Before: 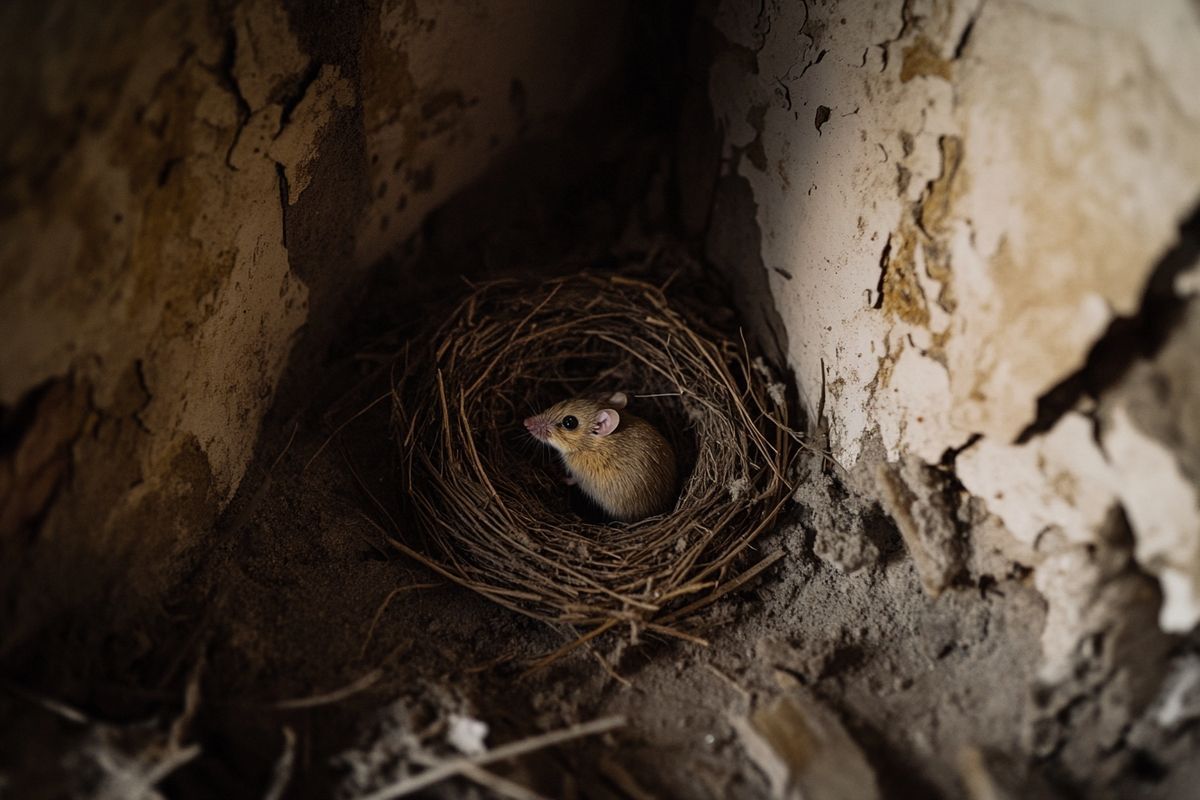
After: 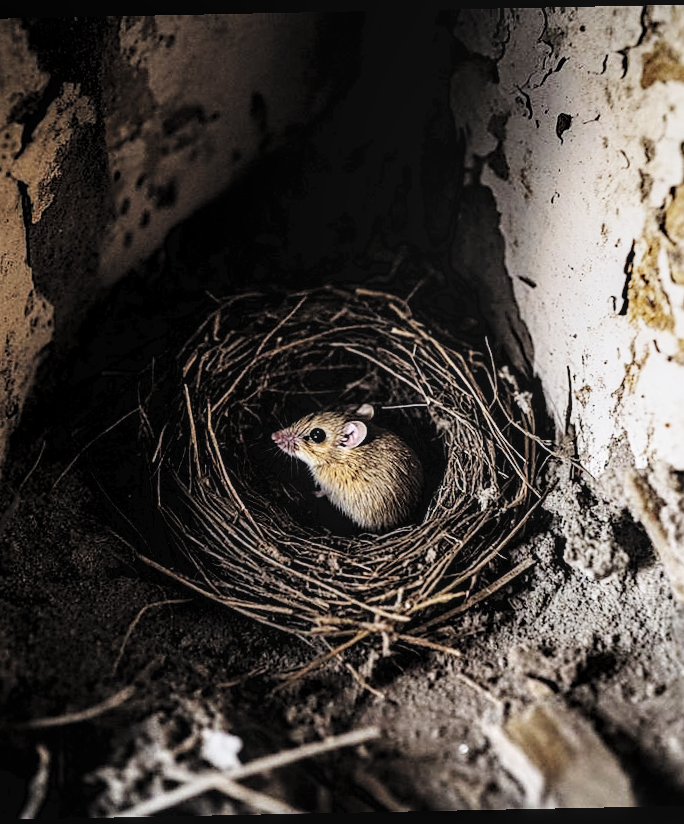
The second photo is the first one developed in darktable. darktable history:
rotate and perspective: rotation -1.17°, automatic cropping off
crop: left 21.496%, right 22.254%
white balance: red 0.954, blue 1.079
local contrast: detail 130%
exposure: black level correction -0.028, compensate highlight preservation false
sharpen: on, module defaults
rgb levels: levels [[0.029, 0.461, 0.922], [0, 0.5, 1], [0, 0.5, 1]]
base curve: curves: ch0 [(0, 0.003) (0.001, 0.002) (0.006, 0.004) (0.02, 0.022) (0.048, 0.086) (0.094, 0.234) (0.162, 0.431) (0.258, 0.629) (0.385, 0.8) (0.548, 0.918) (0.751, 0.988) (1, 1)], preserve colors none
